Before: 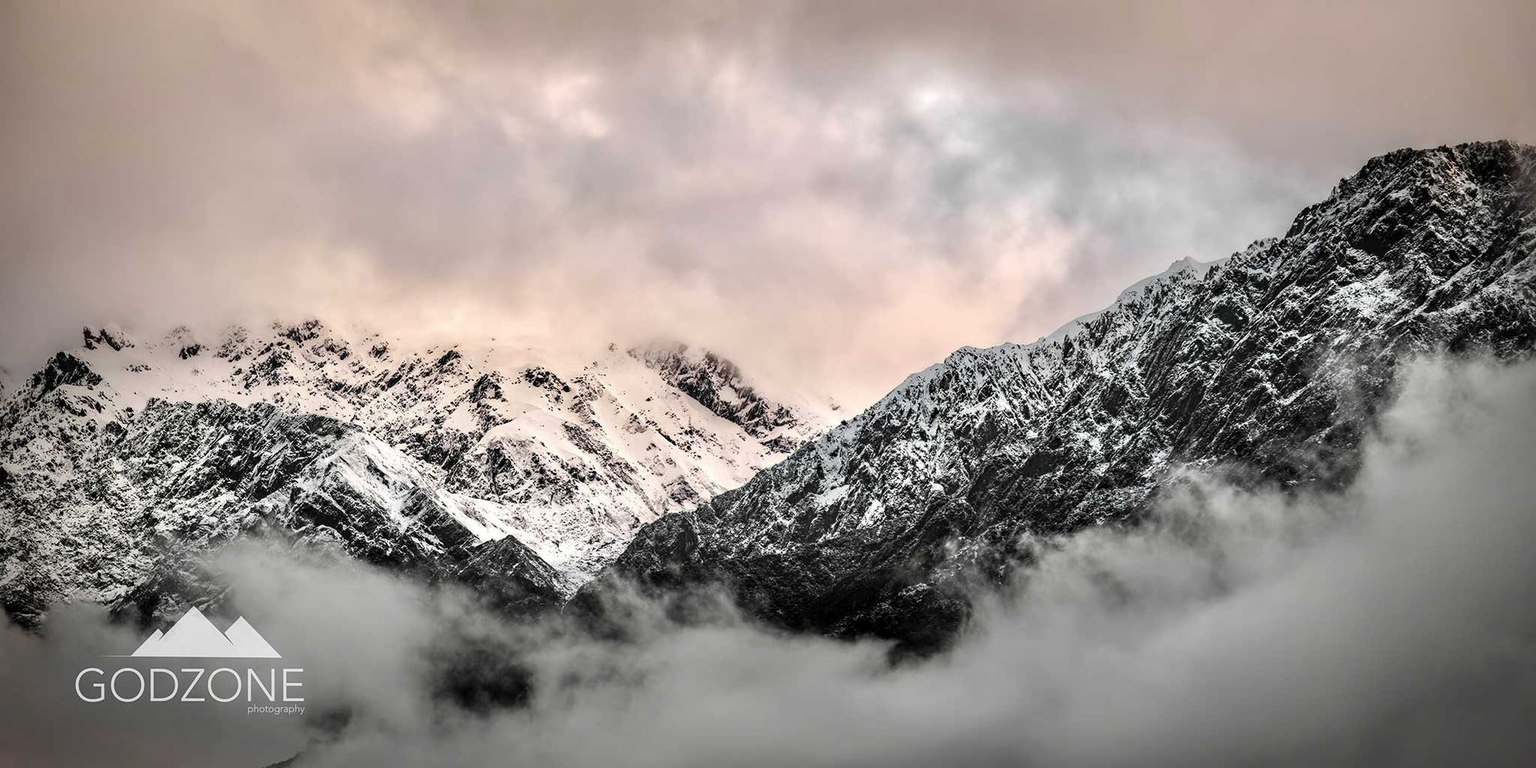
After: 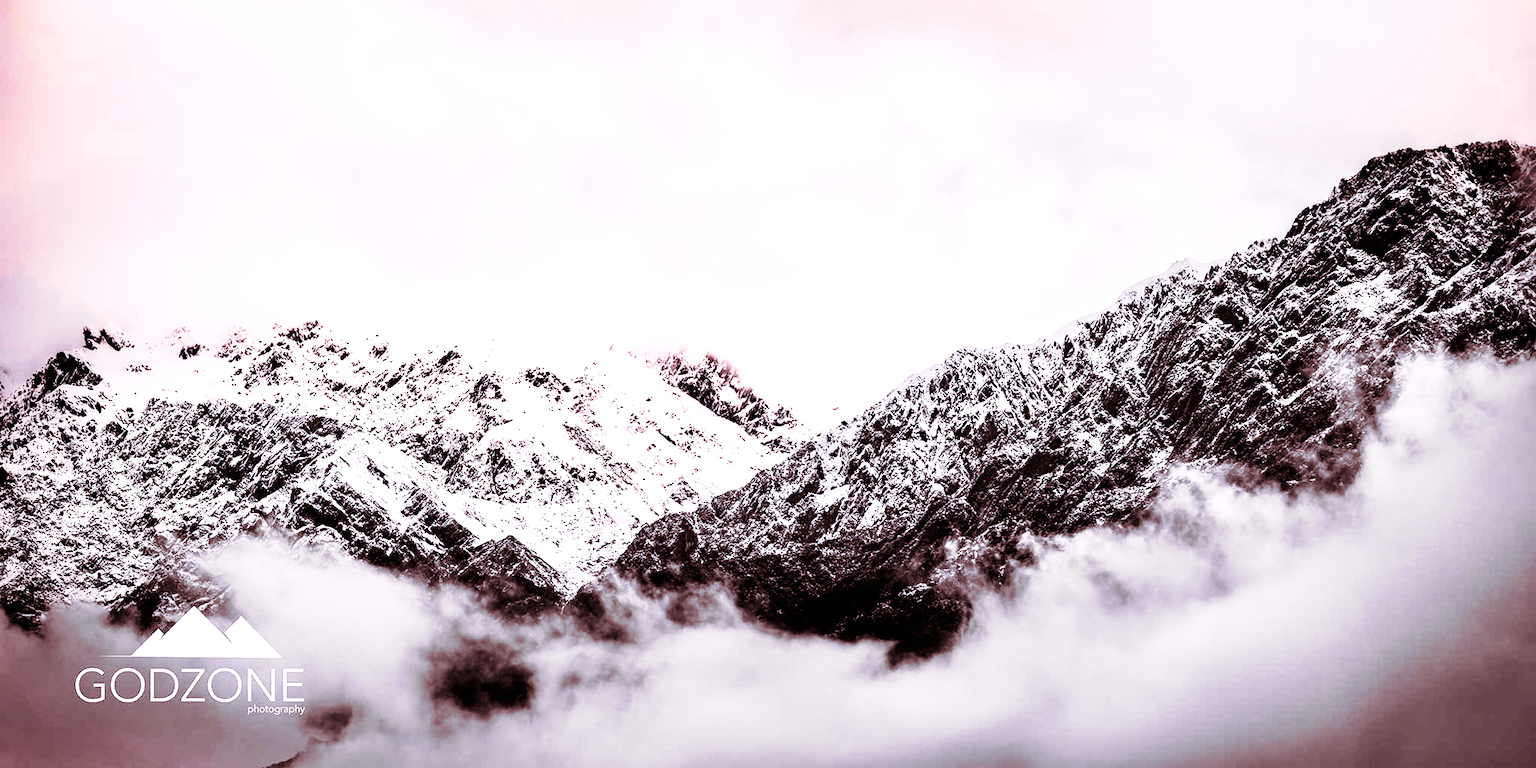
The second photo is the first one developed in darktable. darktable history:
contrast brightness saturation: contrast 0.19, brightness -0.11, saturation 0.21
color correction: highlights a* 15.46, highlights b* -20.56
base curve: curves: ch0 [(0, 0) (0.012, 0.01) (0.073, 0.168) (0.31, 0.711) (0.645, 0.957) (1, 1)], preserve colors none
color zones: curves: ch0 [(0, 0.6) (0.129, 0.508) (0.193, 0.483) (0.429, 0.5) (0.571, 0.5) (0.714, 0.5) (0.857, 0.5) (1, 0.6)]; ch1 [(0, 0.481) (0.112, 0.245) (0.213, 0.223) (0.429, 0.233) (0.571, 0.231) (0.683, 0.242) (0.857, 0.296) (1, 0.481)]
split-toning: on, module defaults
